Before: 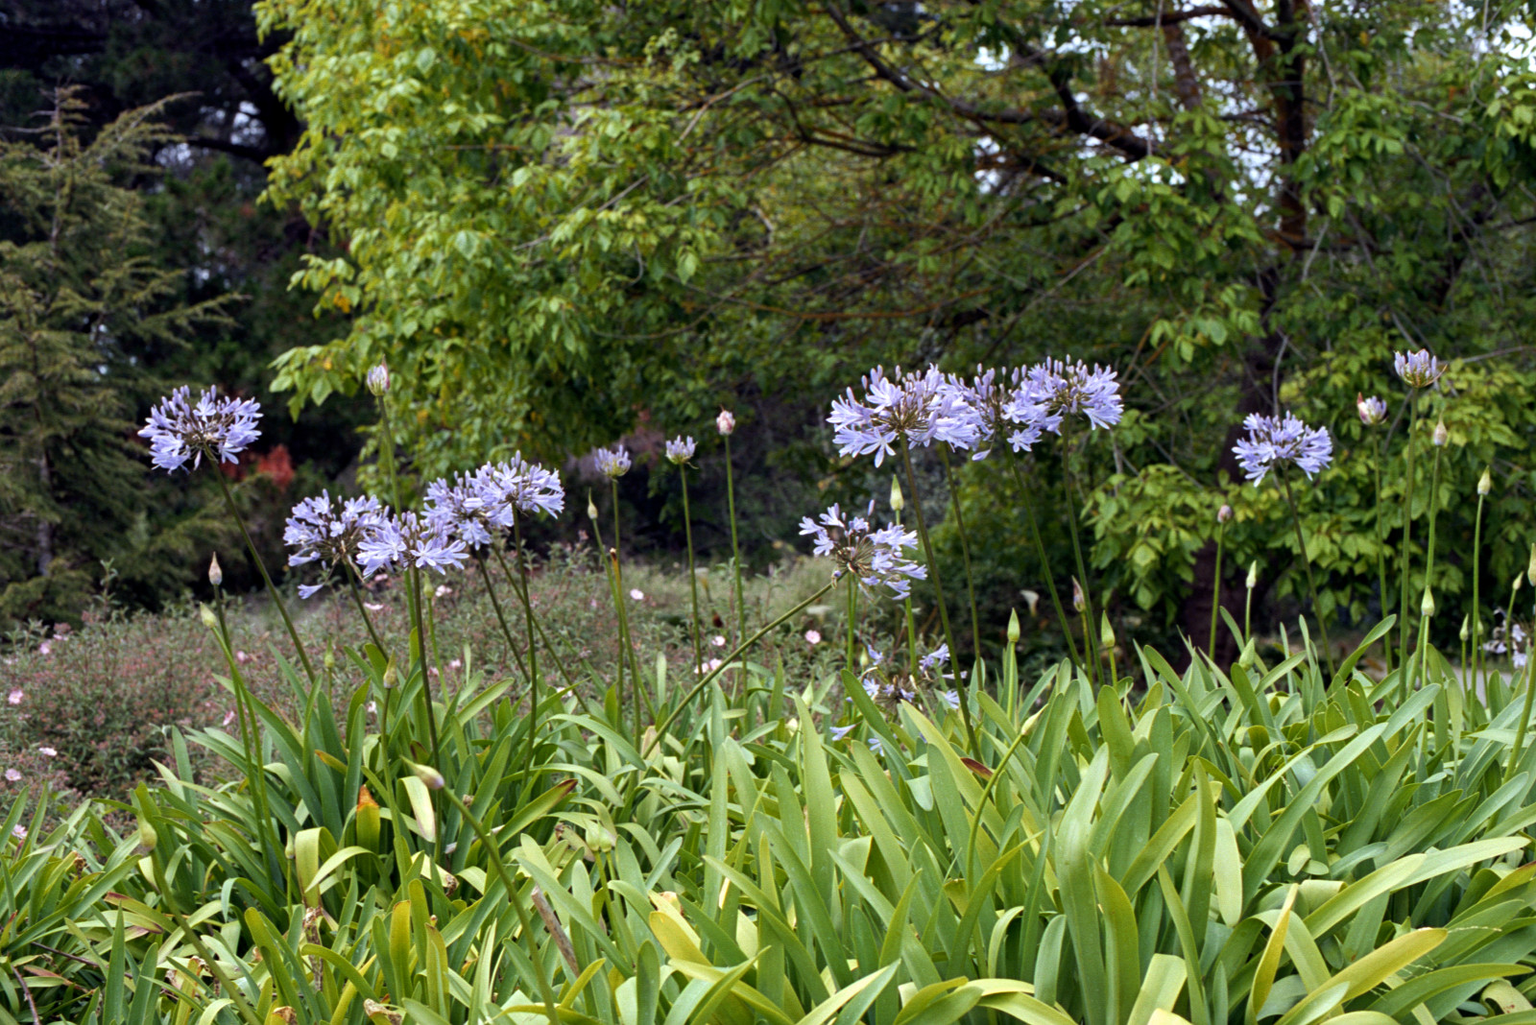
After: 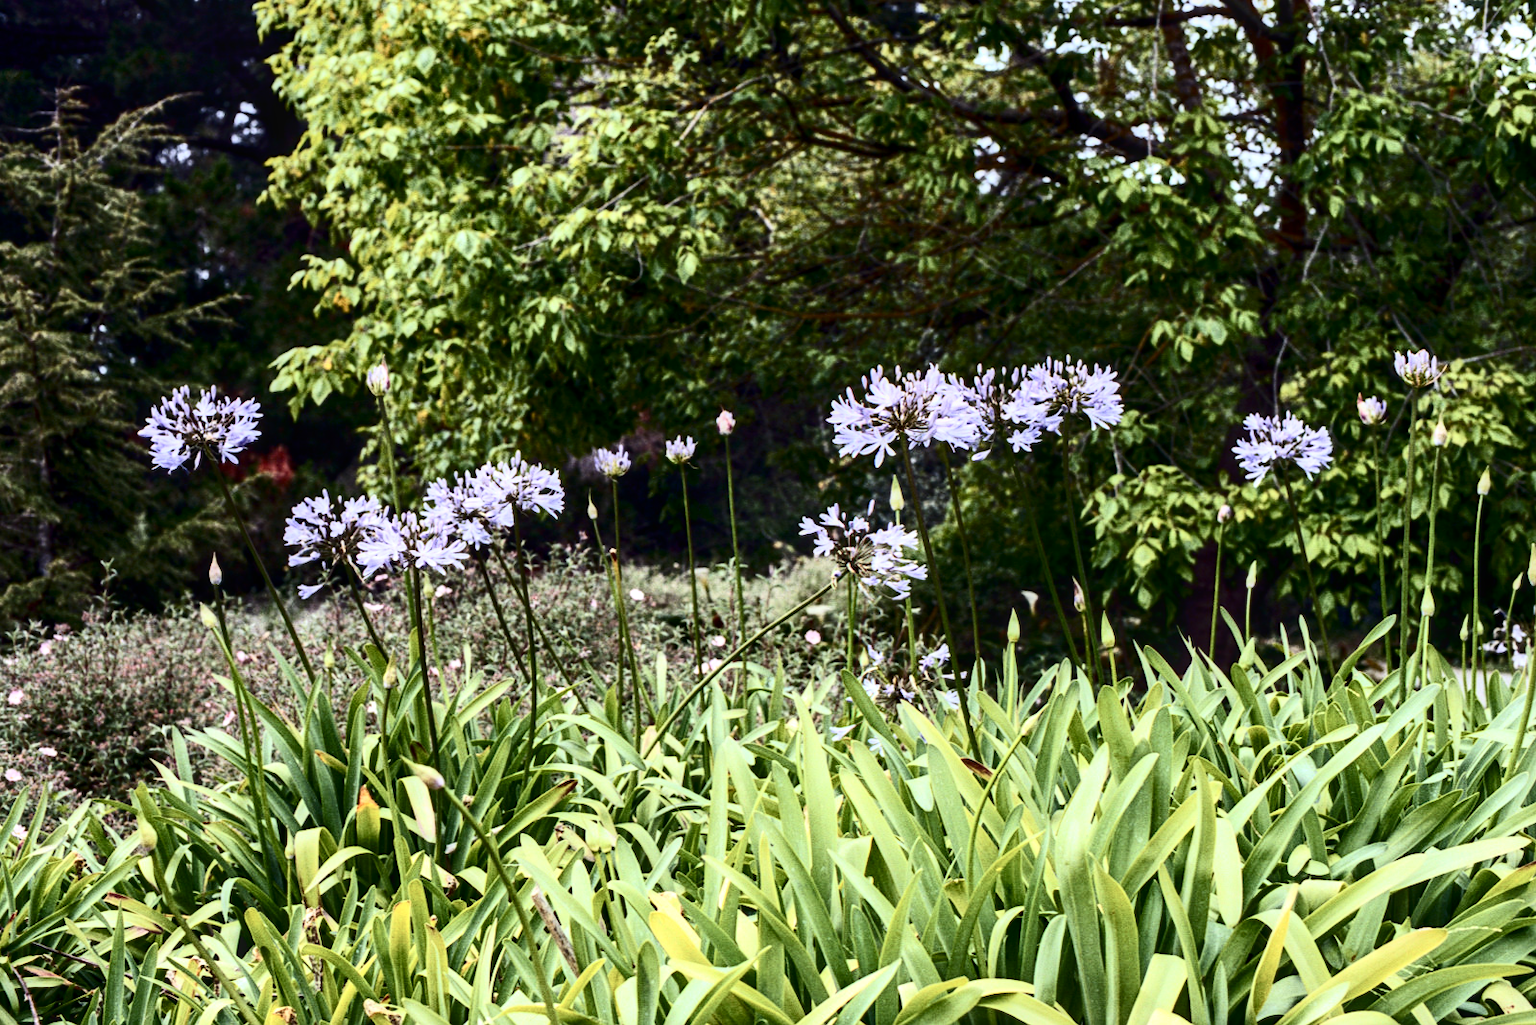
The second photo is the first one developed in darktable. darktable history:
exposure: exposure 0.3 EV, compensate highlight preservation false
local contrast: on, module defaults
contrast brightness saturation: contrast 0.5, saturation -0.1
